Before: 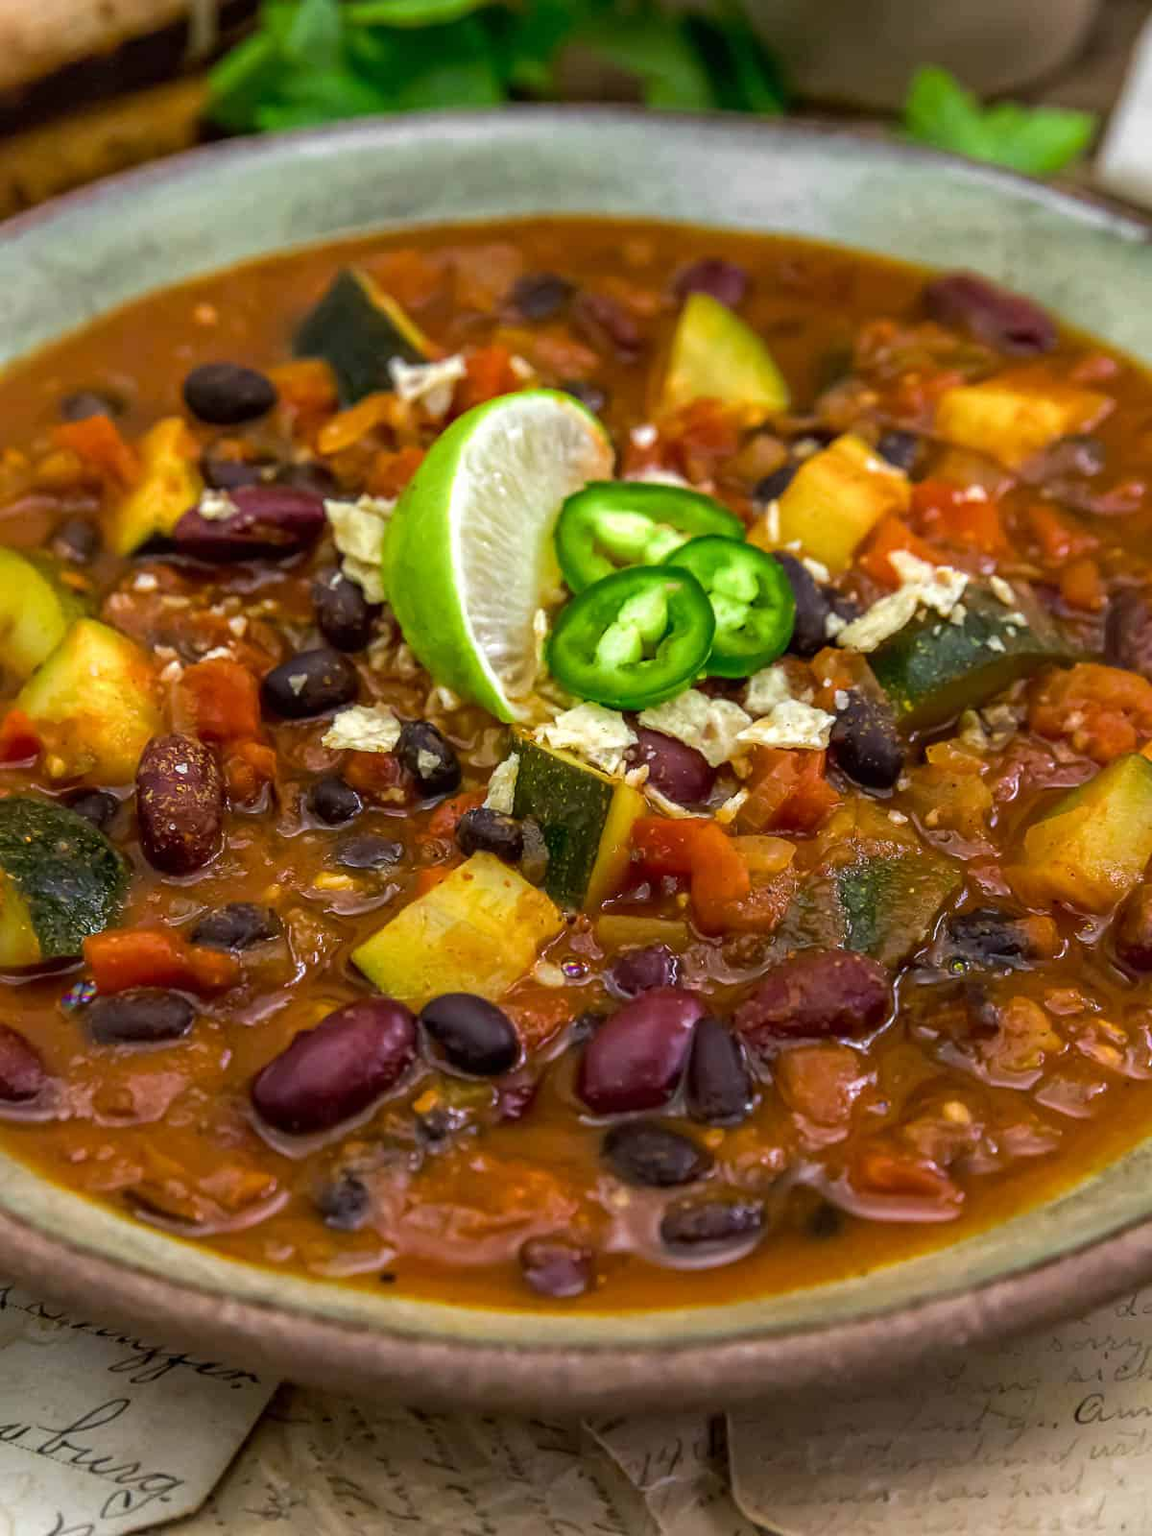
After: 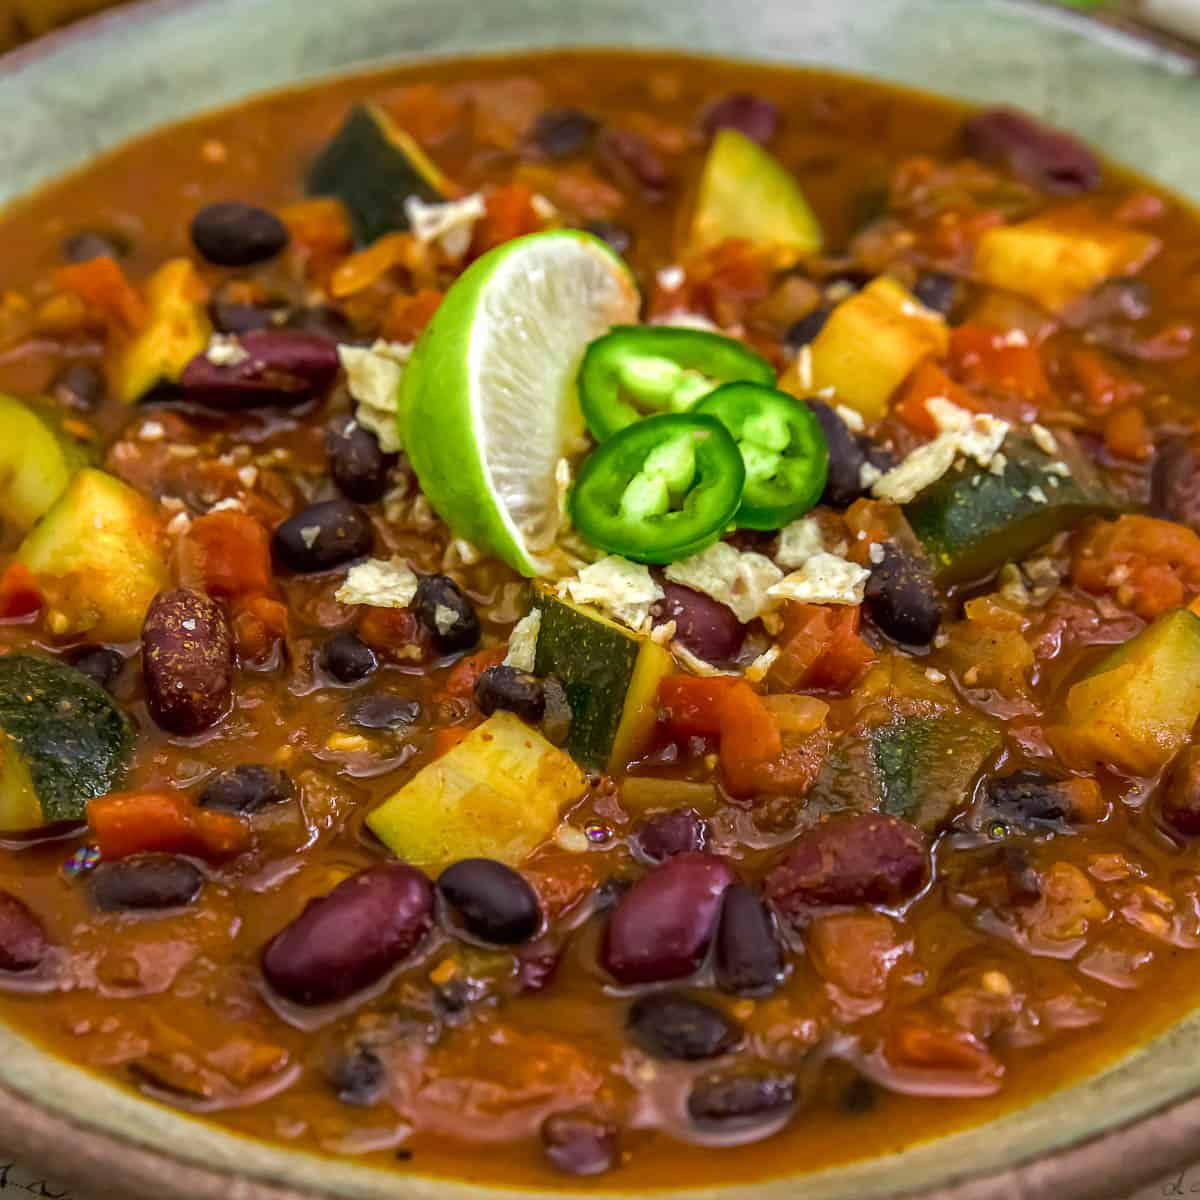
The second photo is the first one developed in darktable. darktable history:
crop: top 11.015%, bottom 13.943%
